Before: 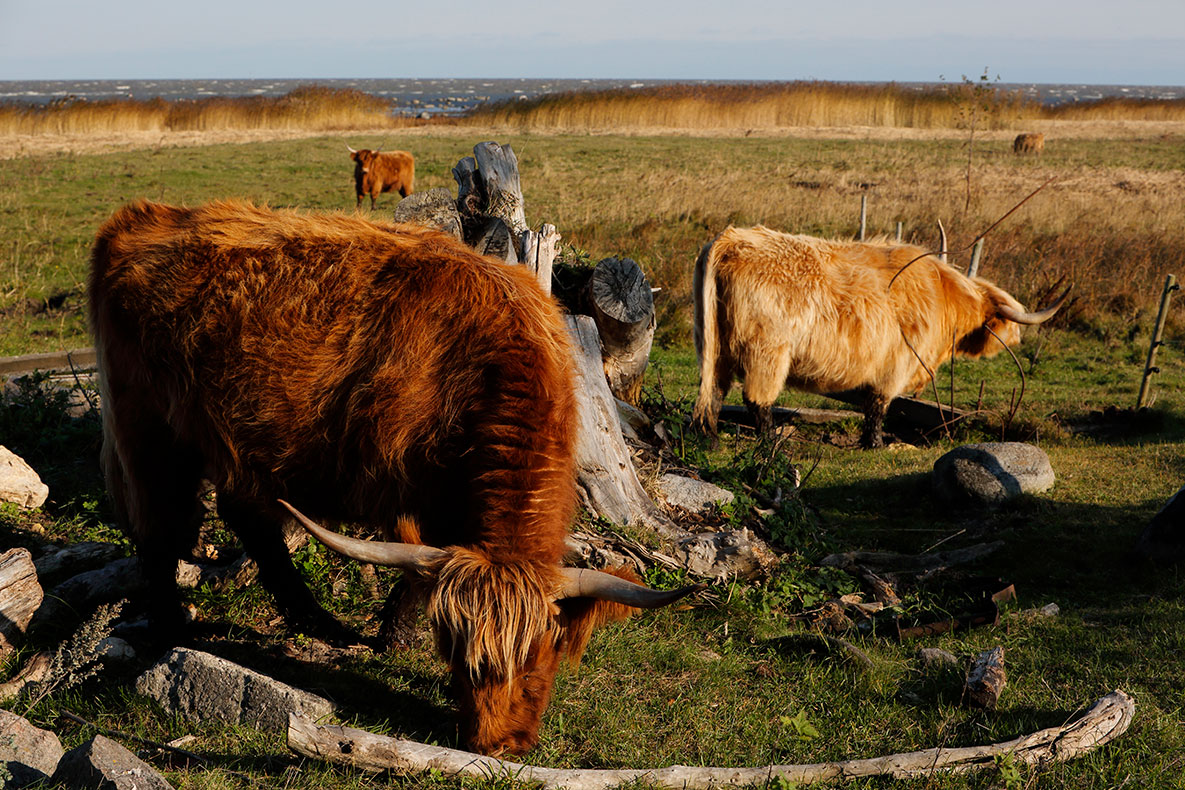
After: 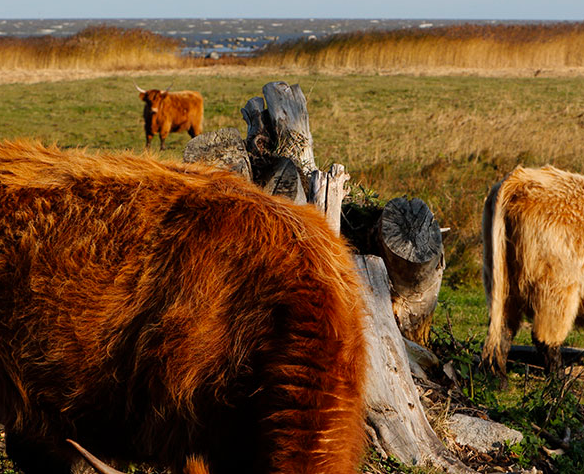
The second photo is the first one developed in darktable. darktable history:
crop: left 17.835%, top 7.675%, right 32.881%, bottom 32.213%
contrast brightness saturation: saturation 0.1
